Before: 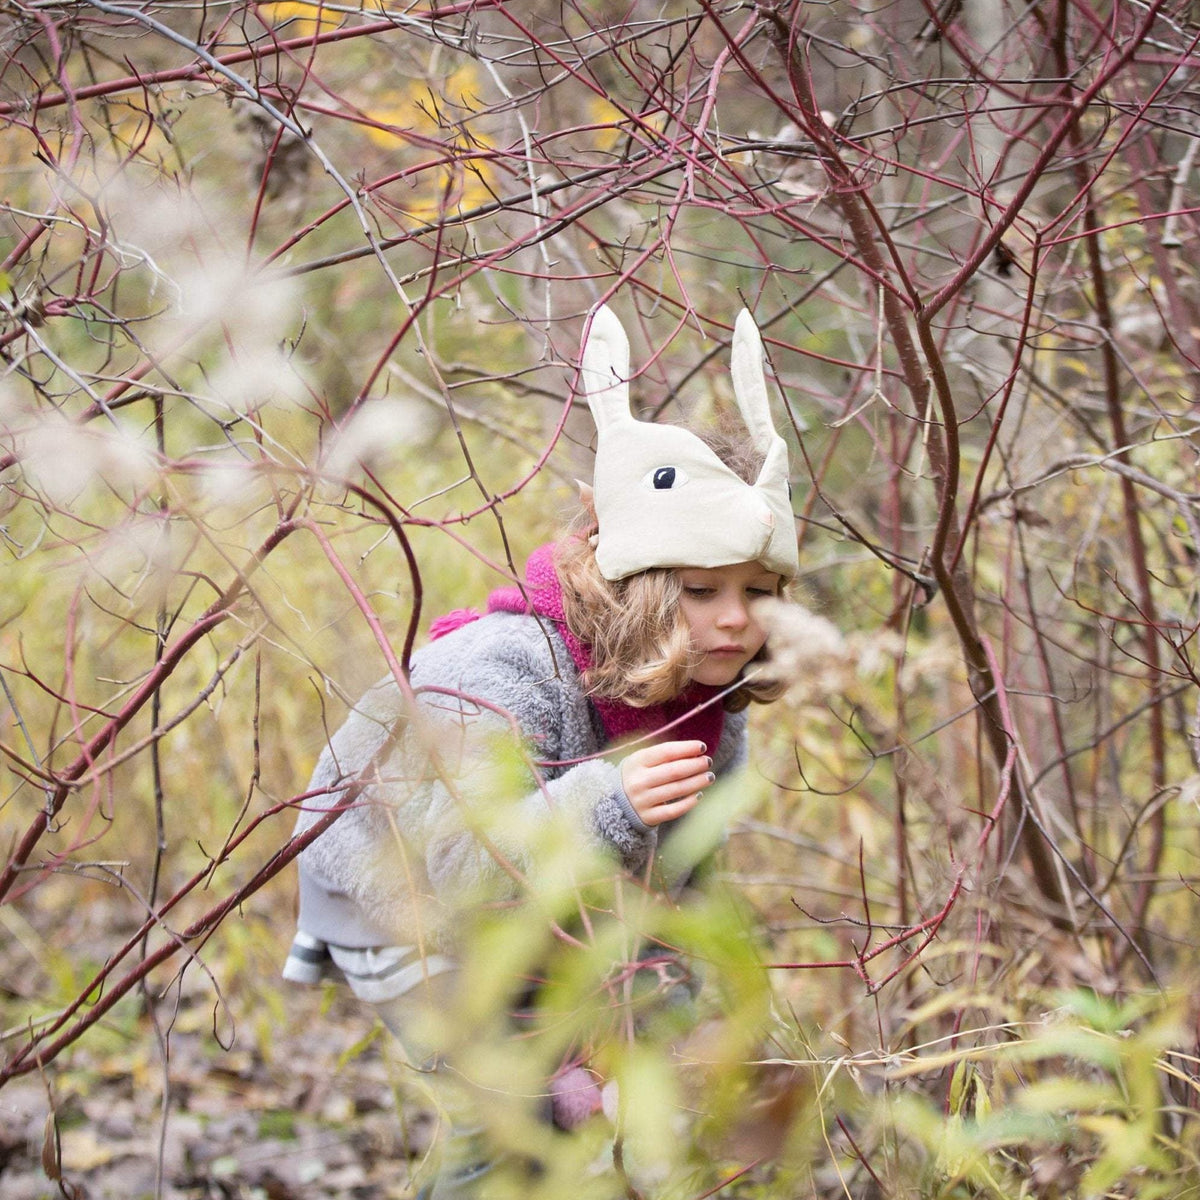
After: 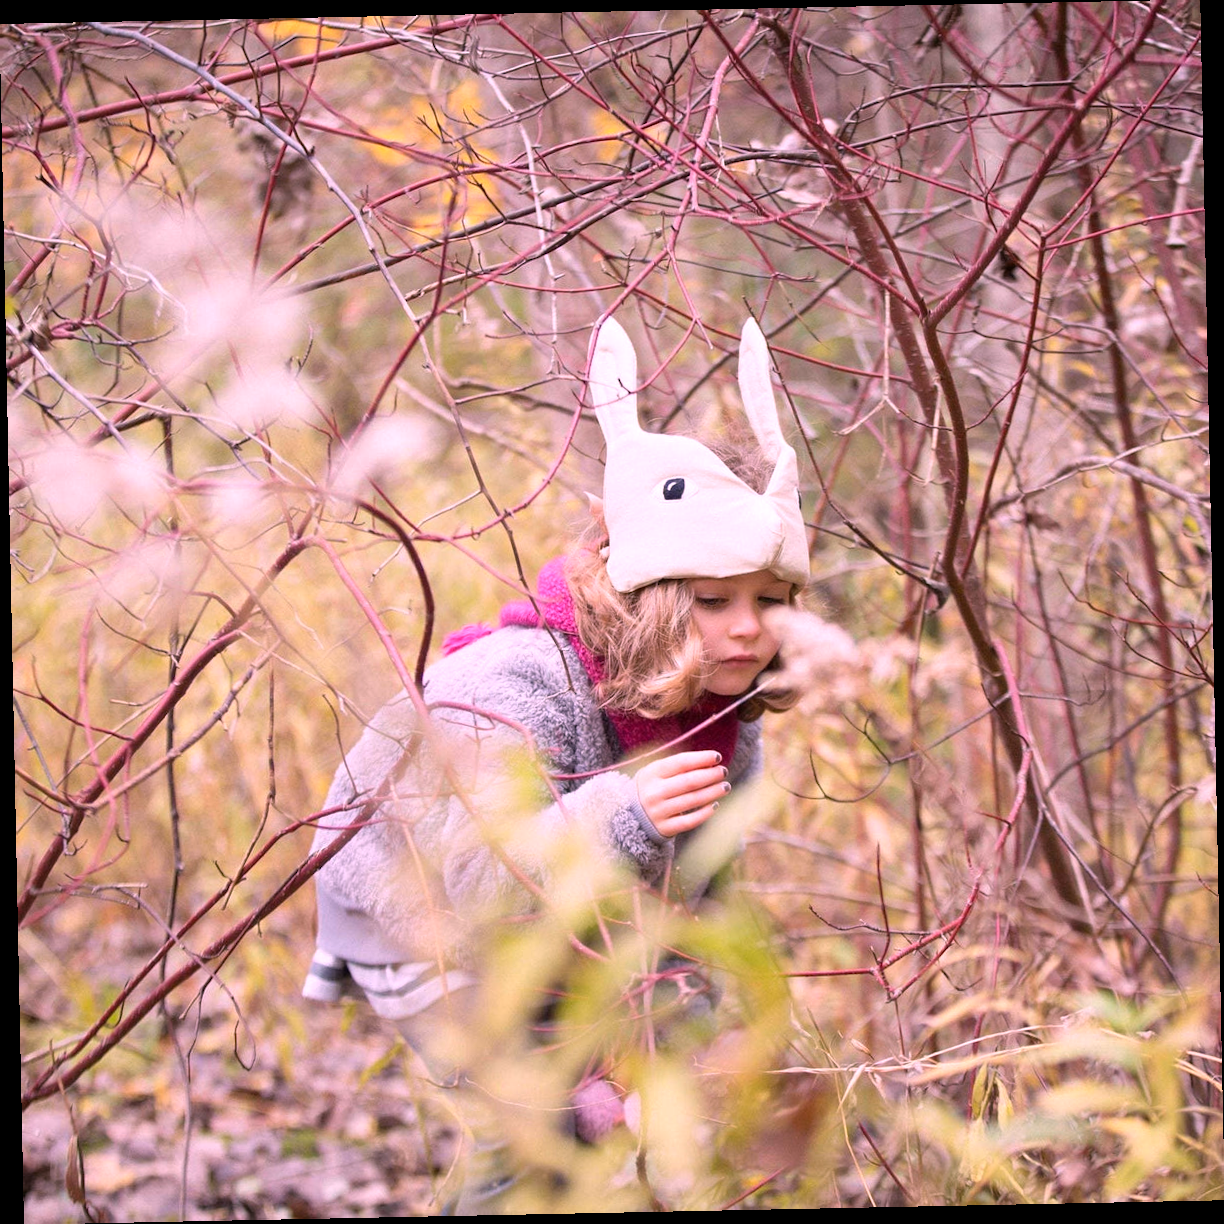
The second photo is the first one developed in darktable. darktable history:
rotate and perspective: rotation -1.17°, automatic cropping off
white balance: red 1.188, blue 1.11
